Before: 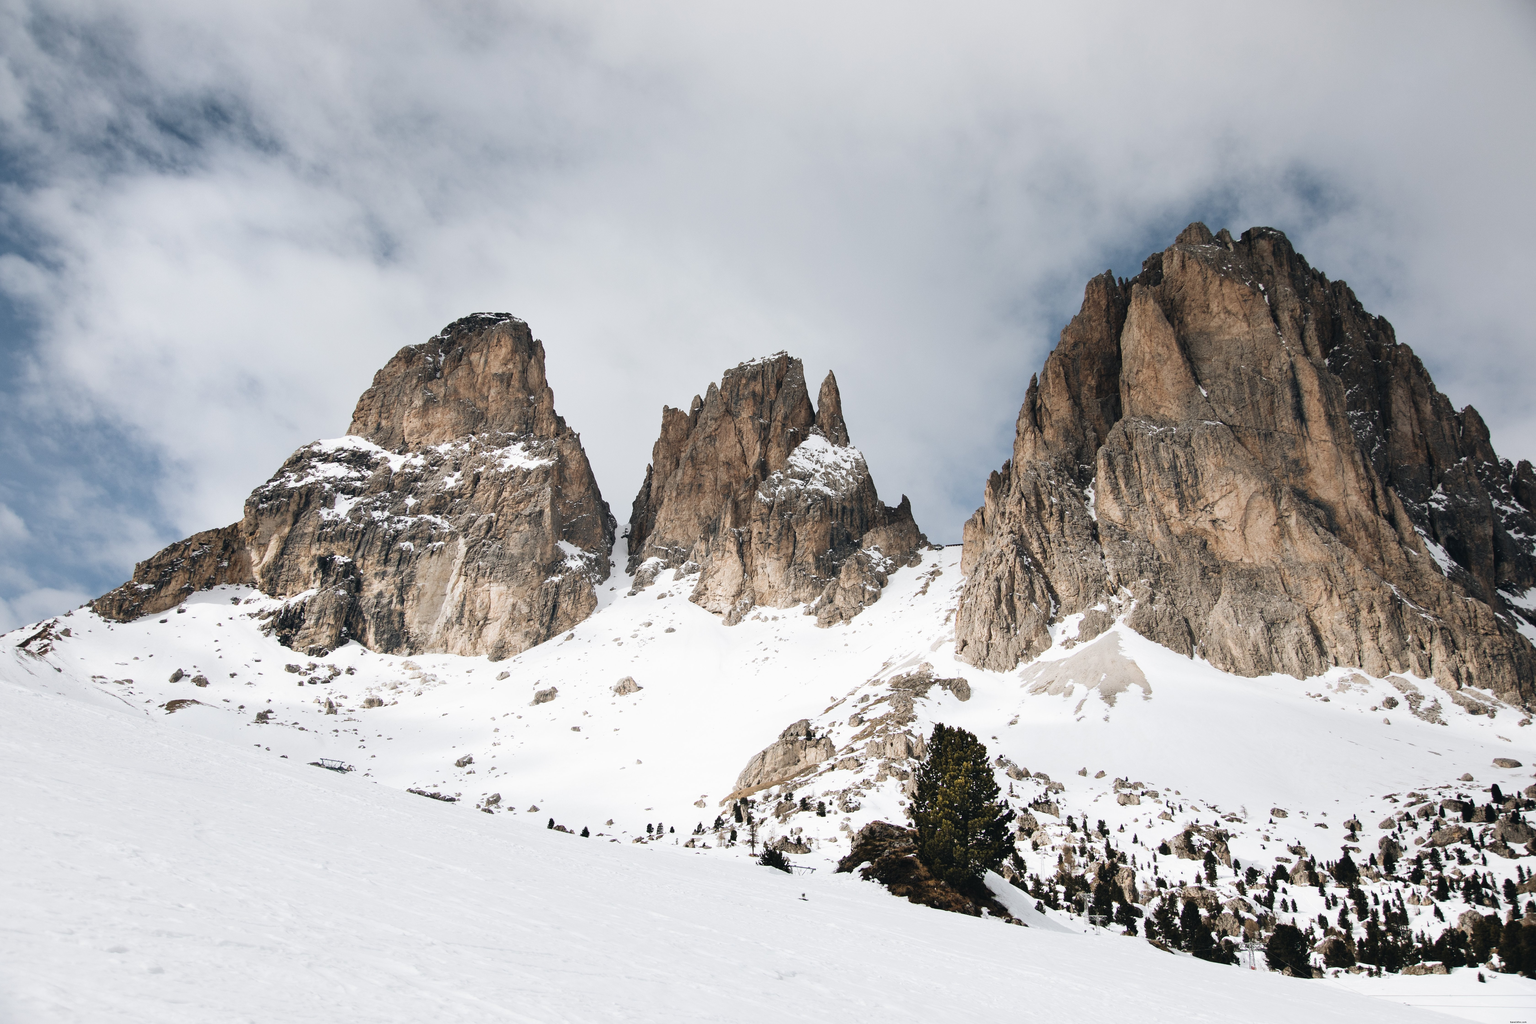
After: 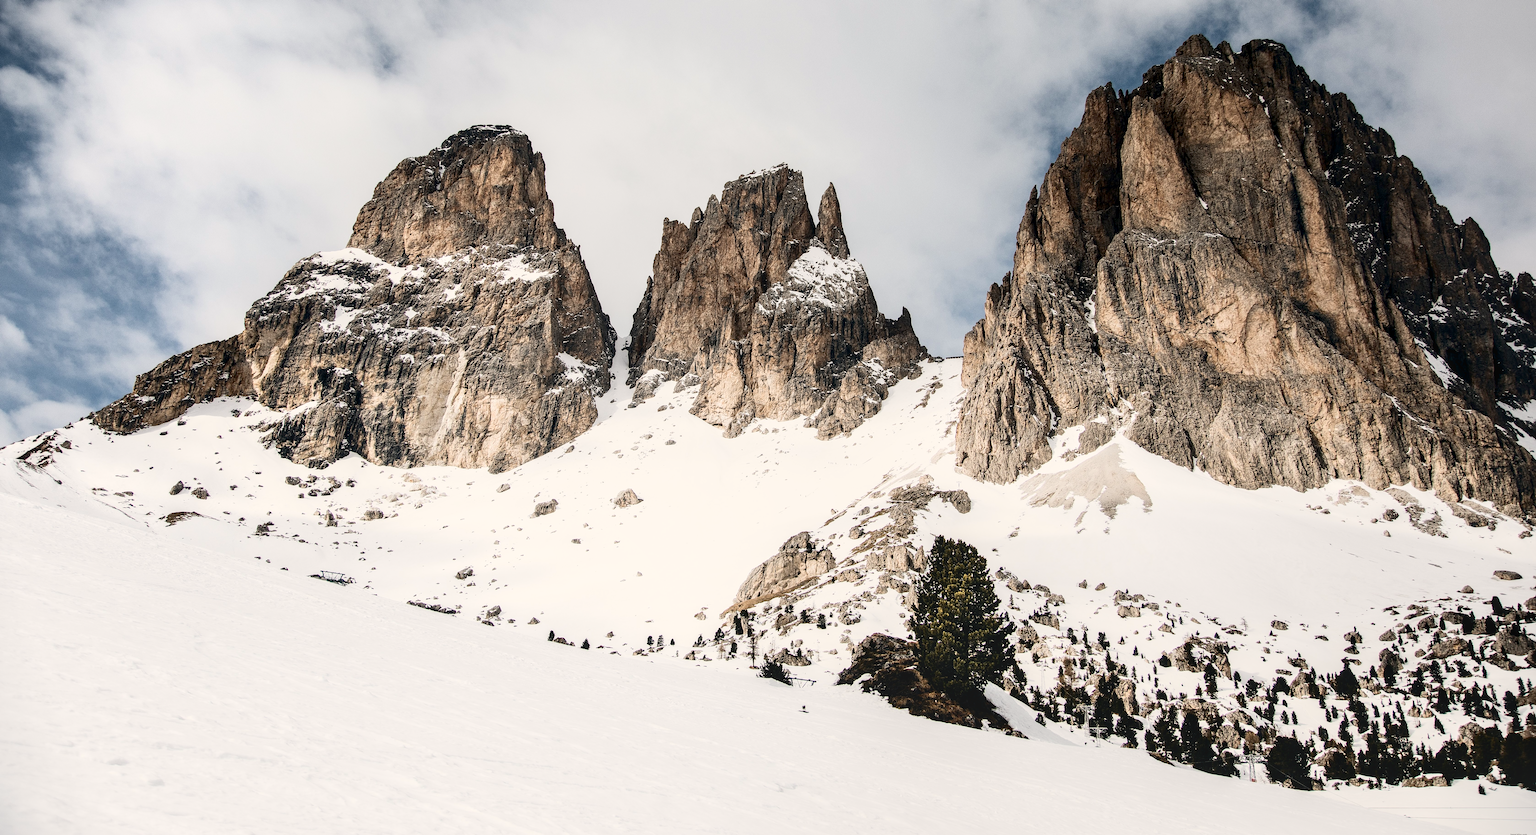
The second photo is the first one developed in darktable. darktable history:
crop and rotate: top 18.383%
color balance rgb: power › hue 174.79°, highlights gain › chroma 2.053%, highlights gain › hue 72.19°, global offset › luminance -0.498%, white fulcrum 0.082 EV, perceptual saturation grading › global saturation 0.721%, perceptual brilliance grading › global brilliance 2.017%, perceptual brilliance grading › highlights -3.577%
local contrast: on, module defaults
vignetting: fall-off start 99.58%, brightness -0.446, saturation -0.689, unbound false
sharpen: on, module defaults
contrast brightness saturation: contrast 0.295
haze removal: adaptive false
